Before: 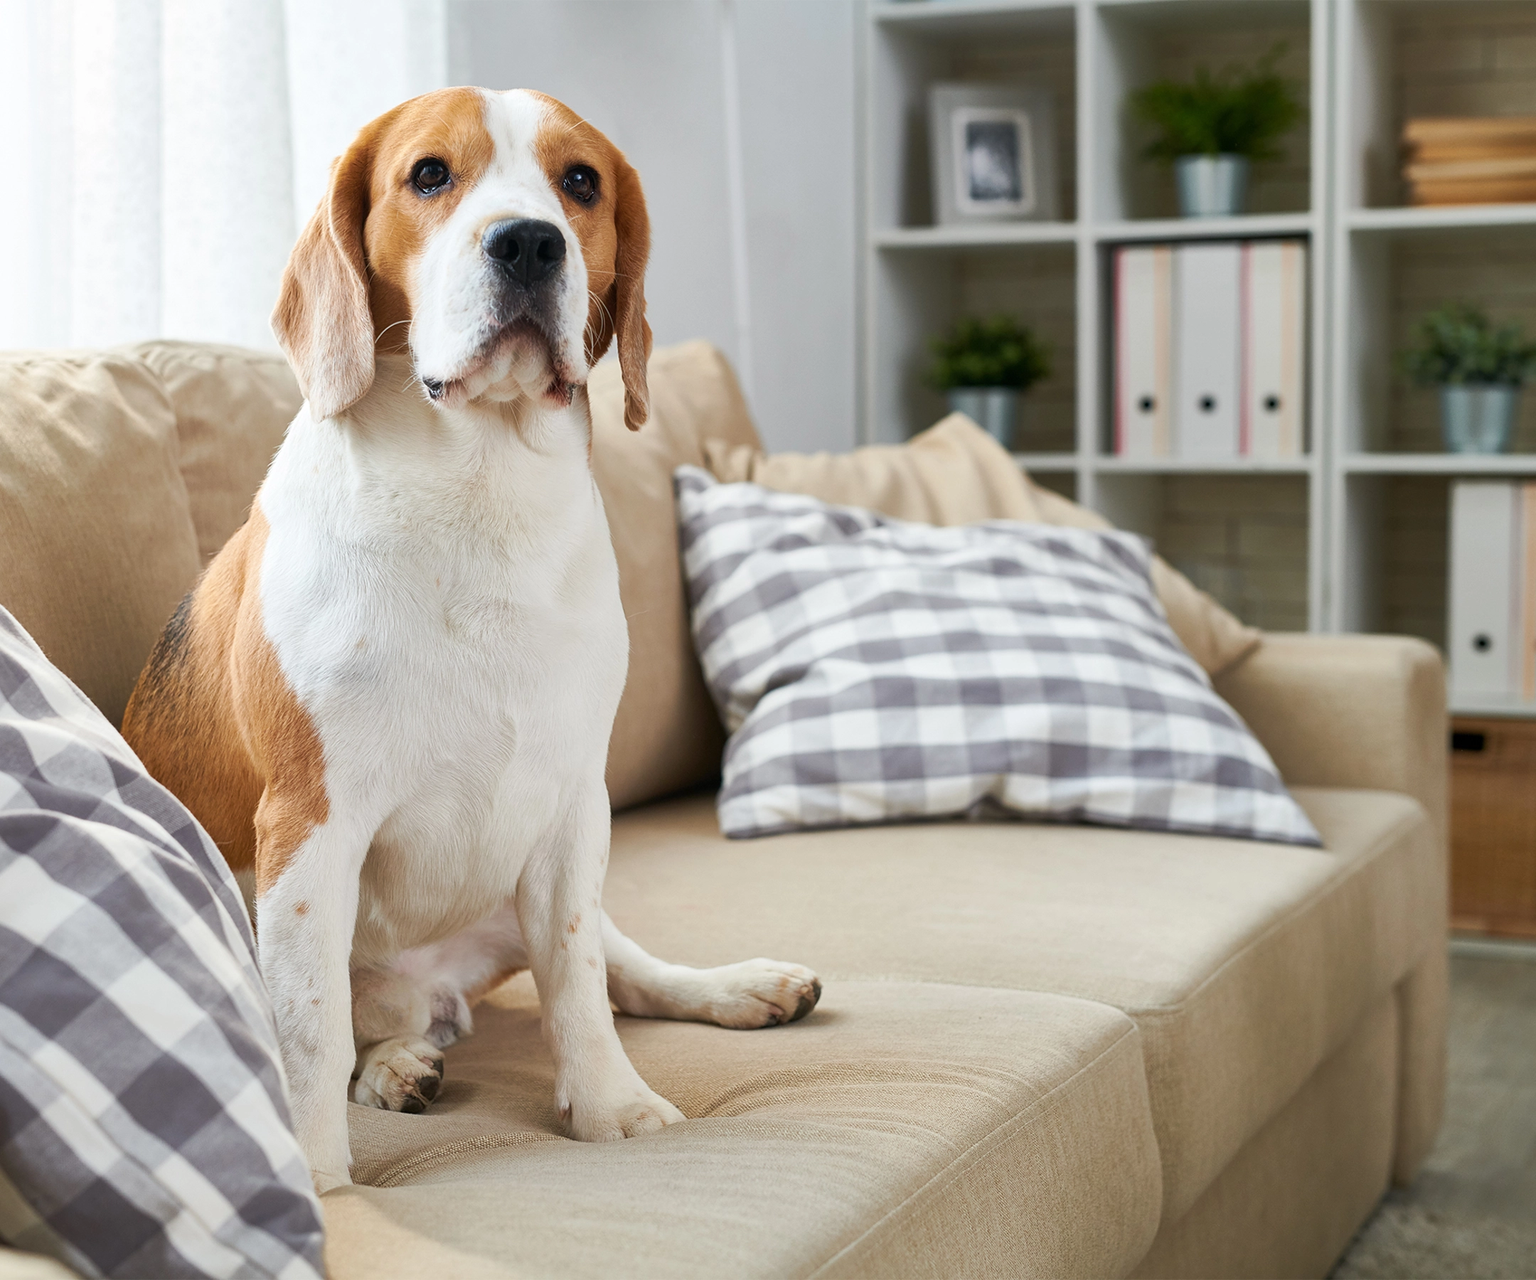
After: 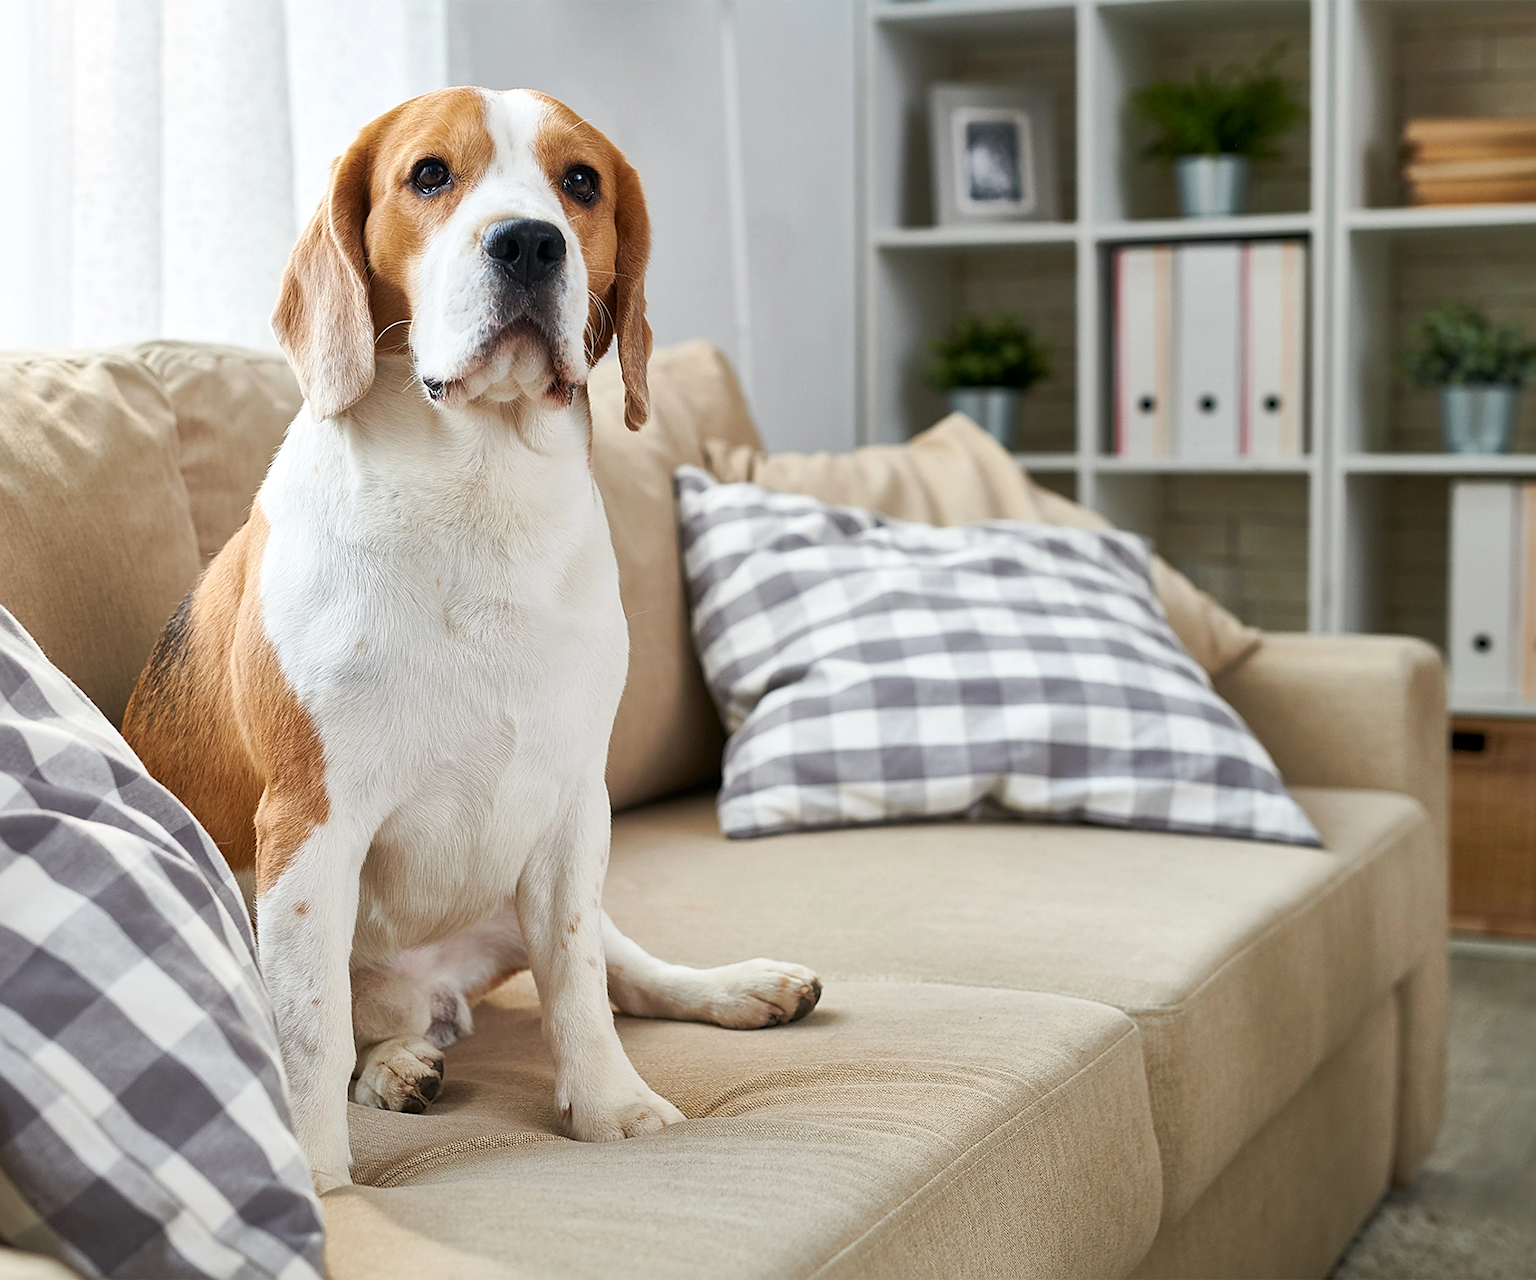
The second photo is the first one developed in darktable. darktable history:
local contrast: mode bilateral grid, contrast 20, coarseness 50, detail 119%, midtone range 0.2
sharpen: on, module defaults
